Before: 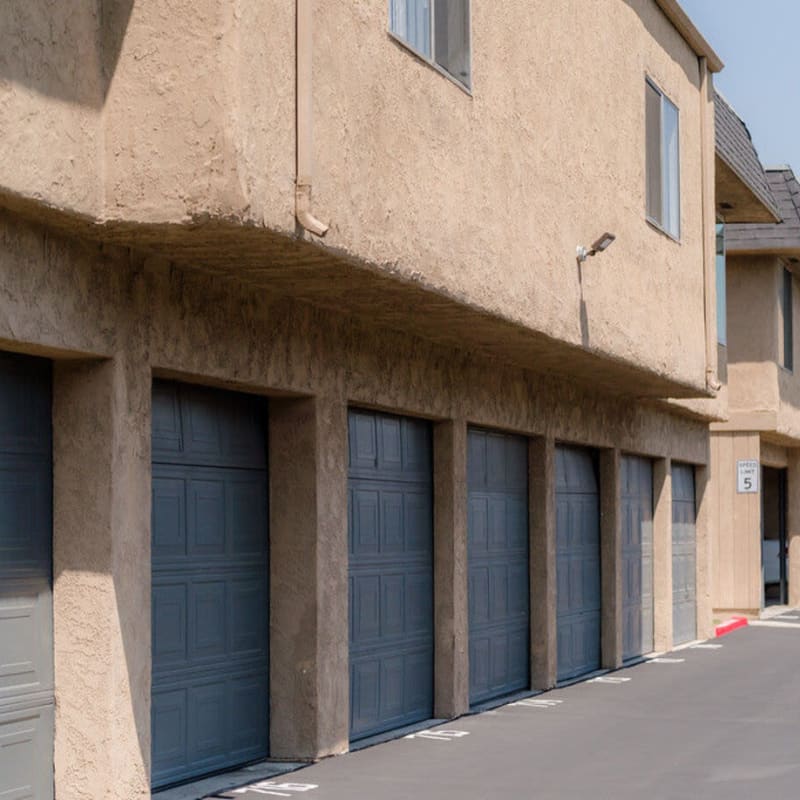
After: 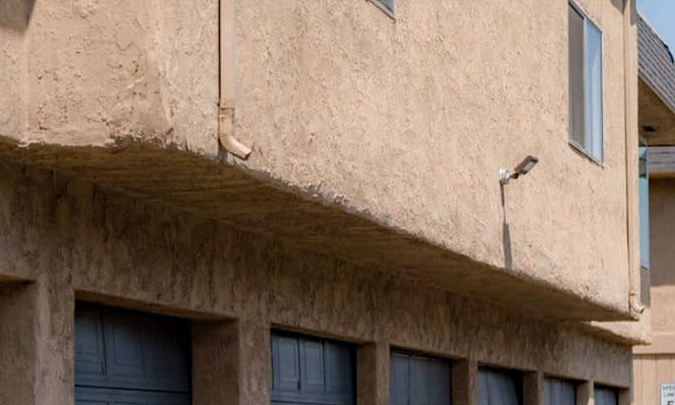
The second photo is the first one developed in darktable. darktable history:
crop and rotate: left 9.651%, top 9.665%, right 5.97%, bottom 39.609%
haze removal: compatibility mode true
